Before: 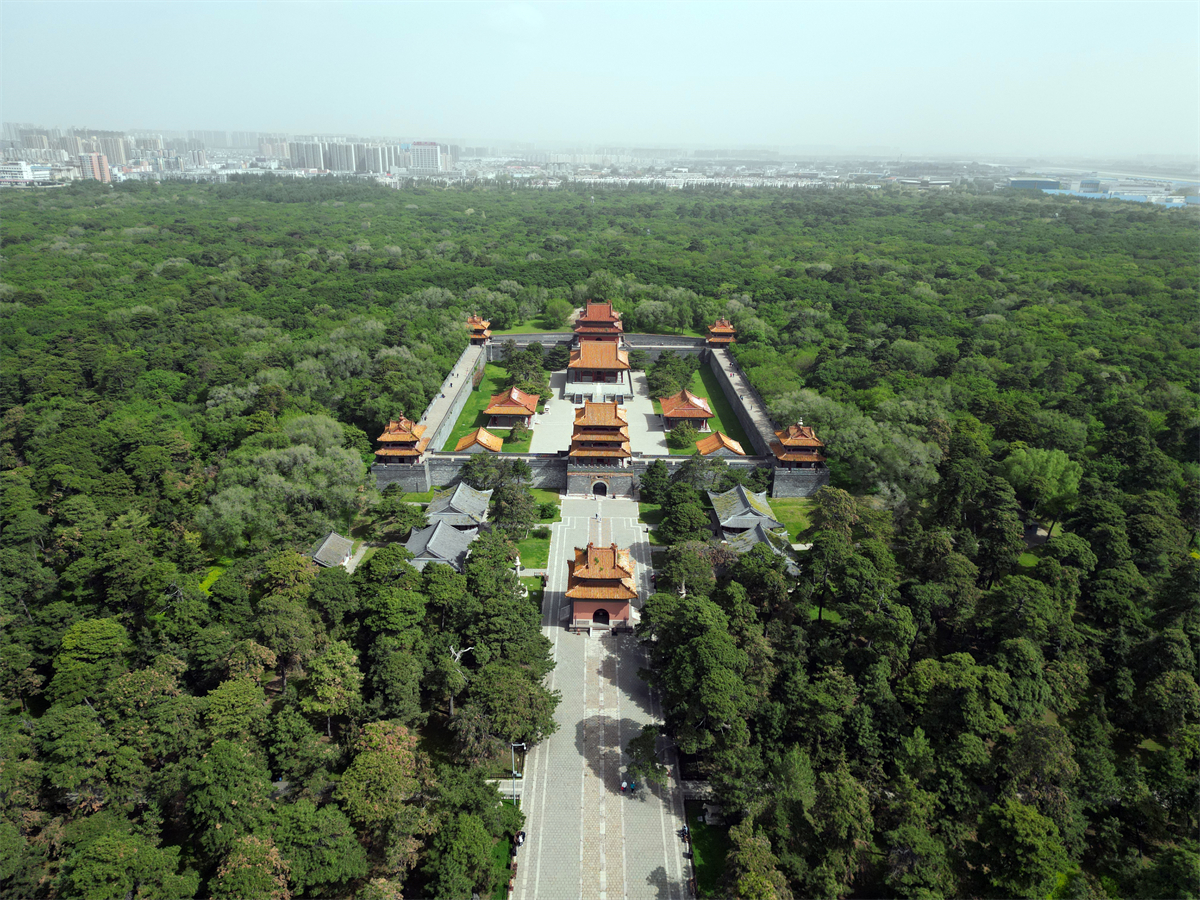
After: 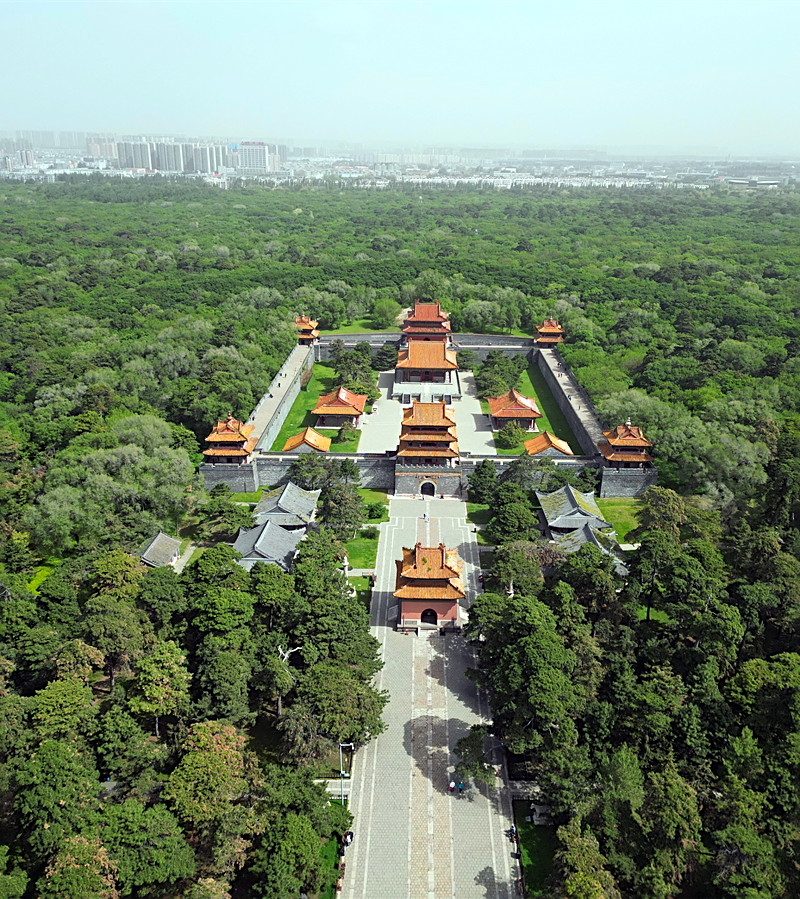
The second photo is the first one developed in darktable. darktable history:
crop and rotate: left 14.347%, right 18.981%
sharpen: on, module defaults
contrast brightness saturation: contrast 0.074, brightness 0.08, saturation 0.175
